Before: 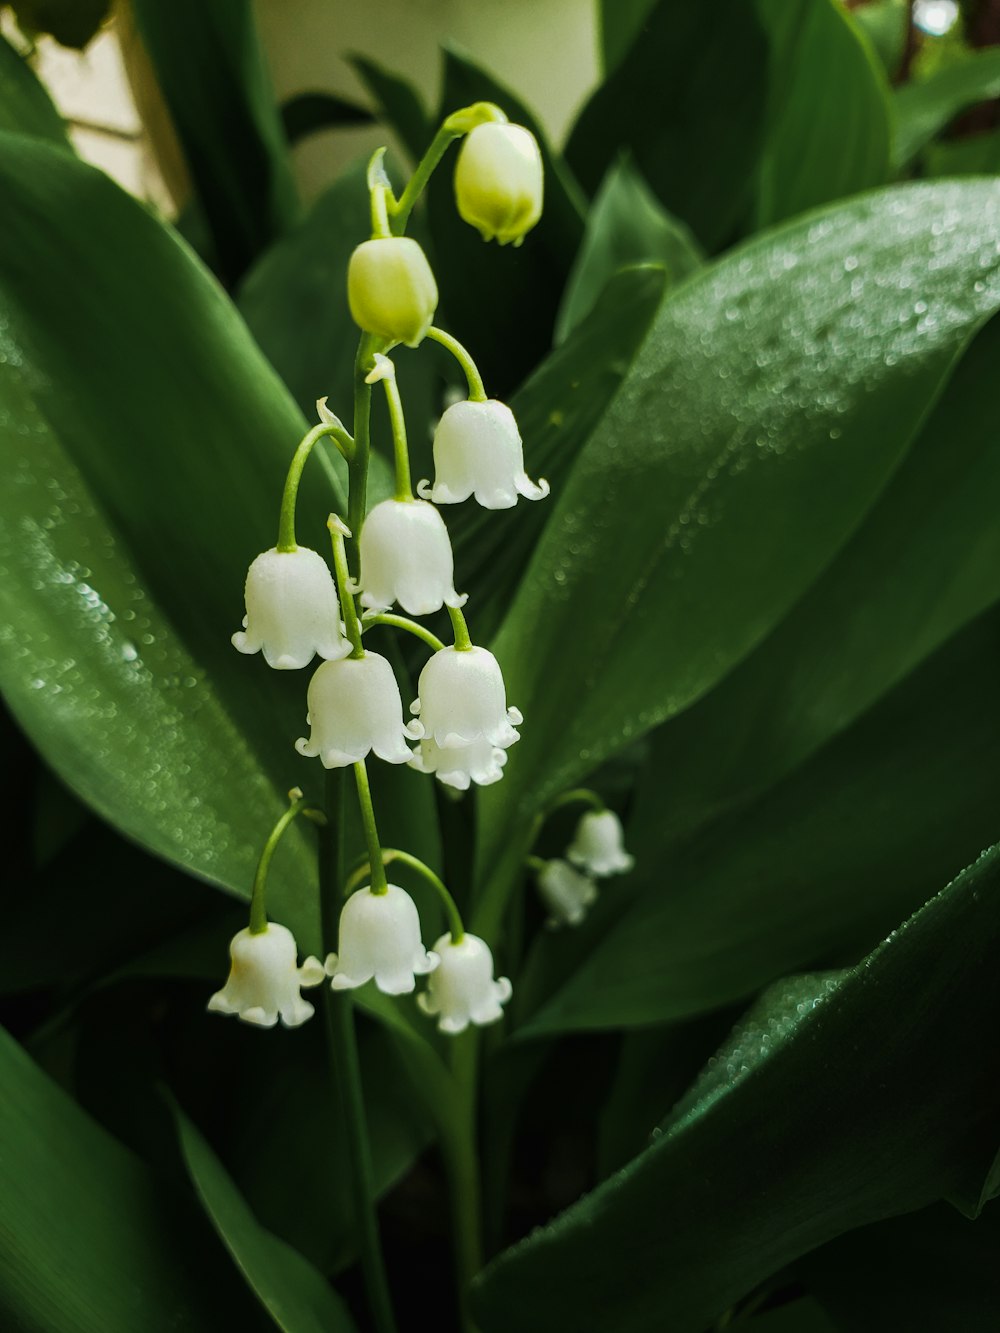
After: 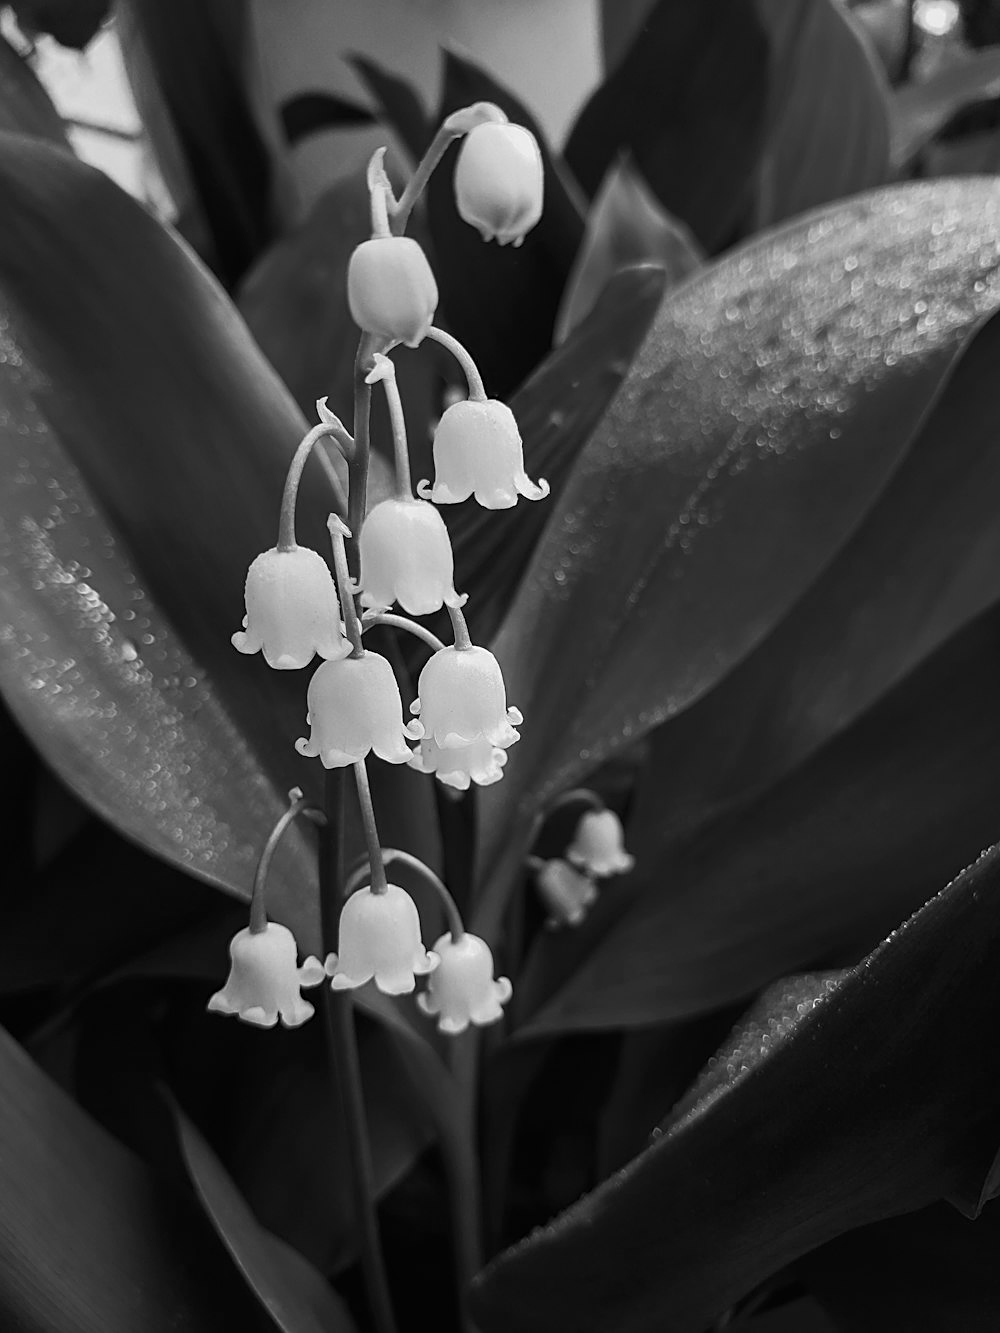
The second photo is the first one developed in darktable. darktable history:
monochrome: a 16.06, b 15.48, size 1
sharpen: on, module defaults
